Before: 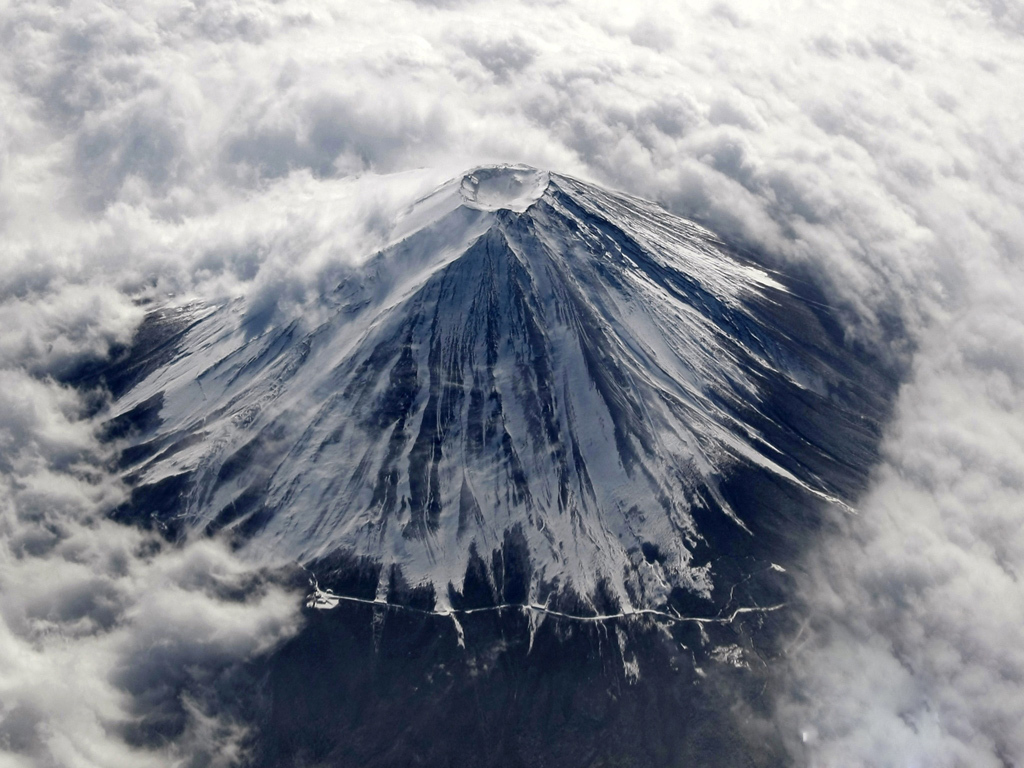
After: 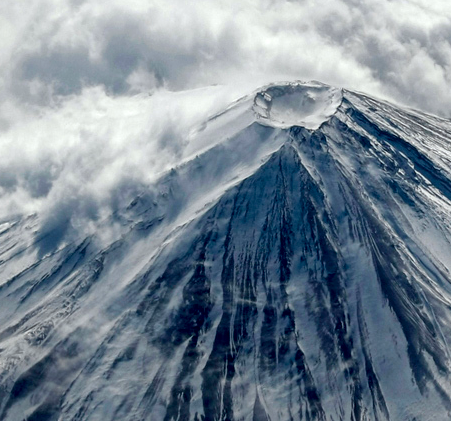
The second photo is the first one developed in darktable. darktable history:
exposure: compensate highlight preservation false
white balance: red 0.978, blue 0.999
local contrast: on, module defaults
crop: left 20.248%, top 10.86%, right 35.675%, bottom 34.321%
